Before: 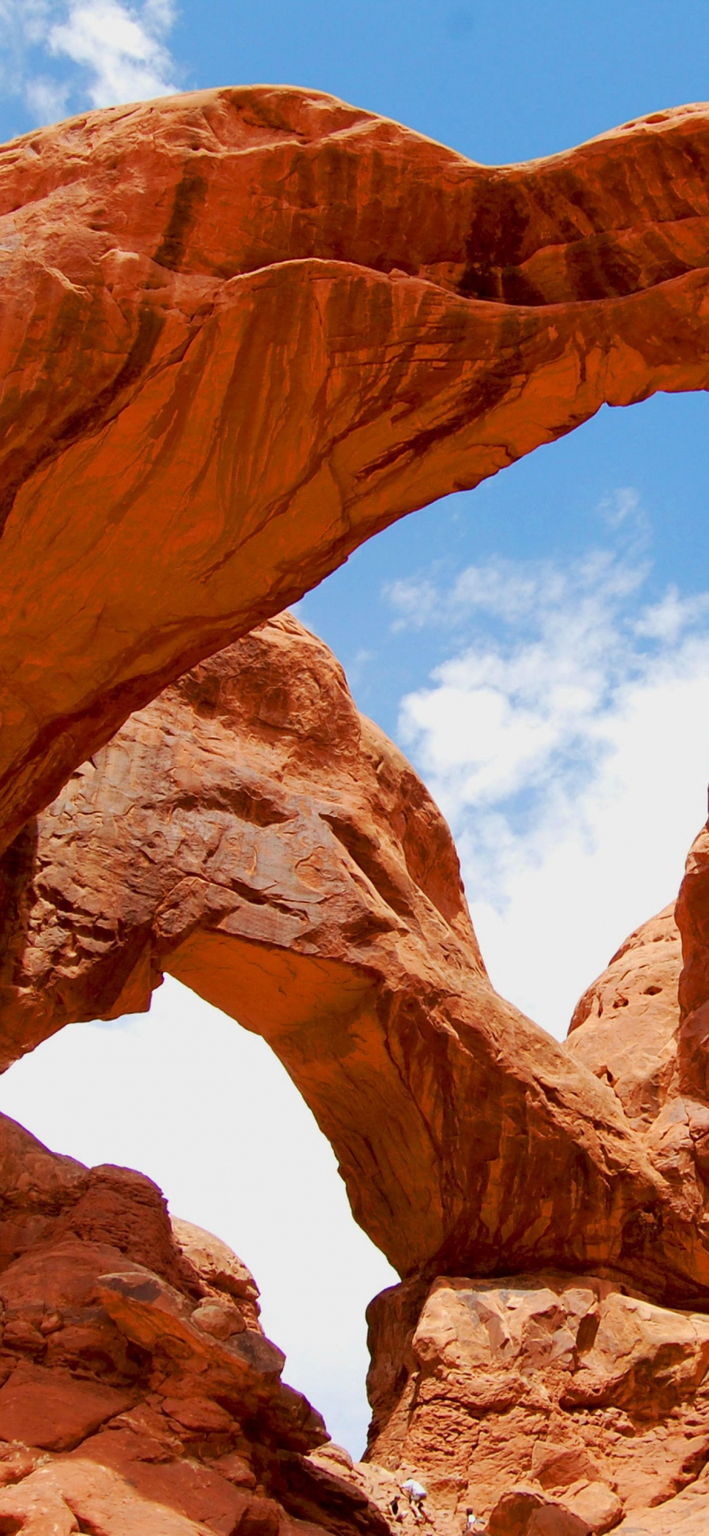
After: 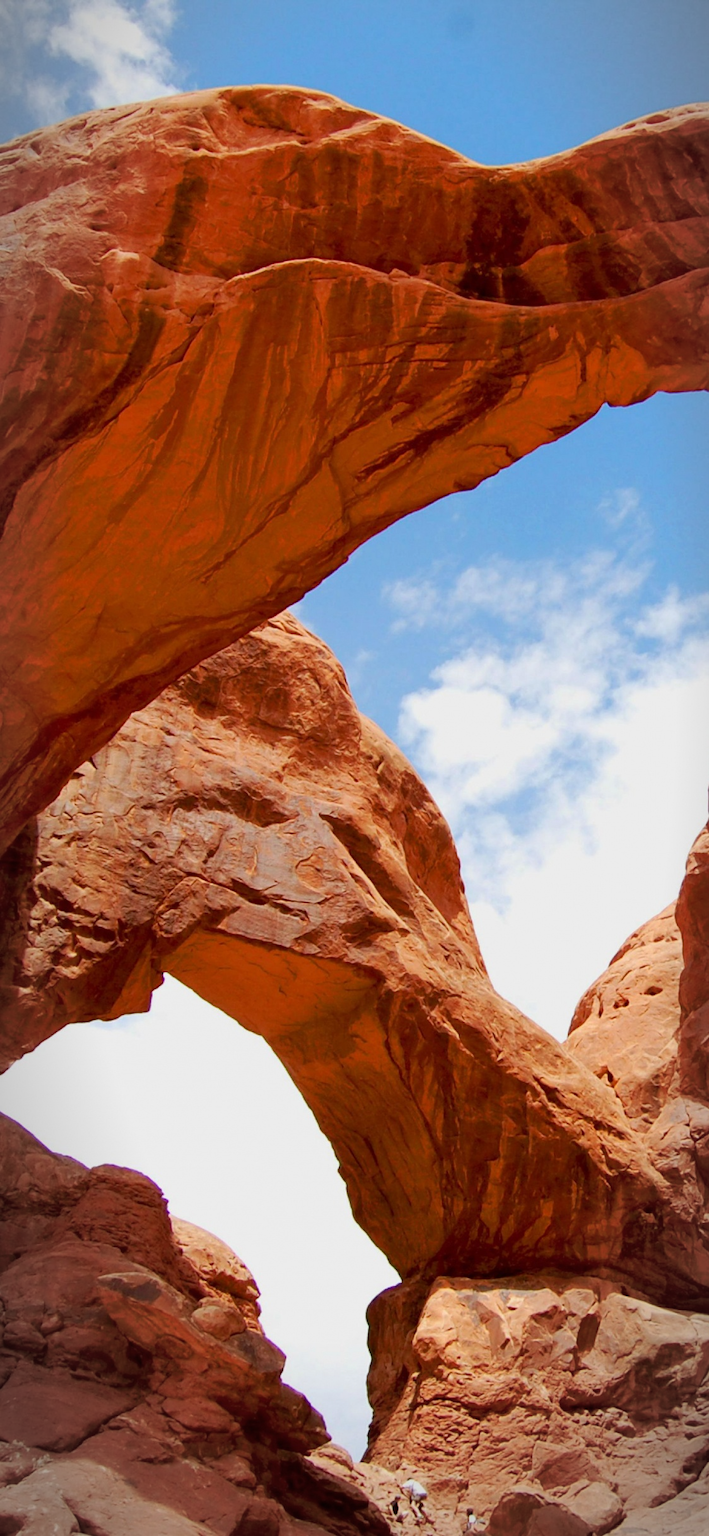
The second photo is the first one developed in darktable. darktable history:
vignetting: fall-off start 86.58%, center (0.037, -0.093), automatic ratio true
exposure: compensate highlight preservation false
